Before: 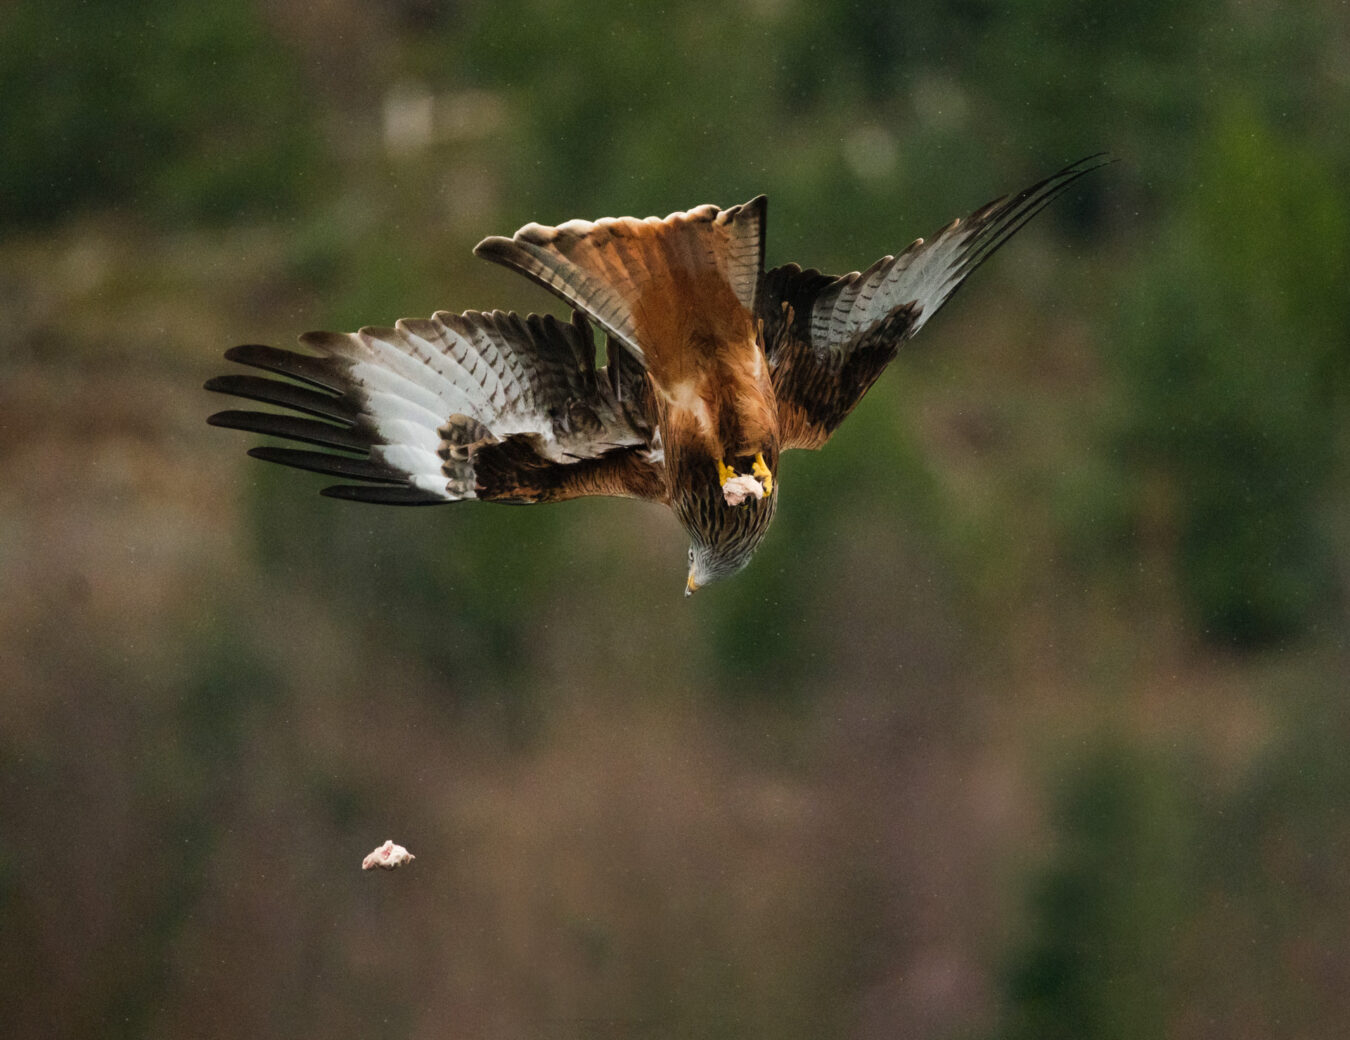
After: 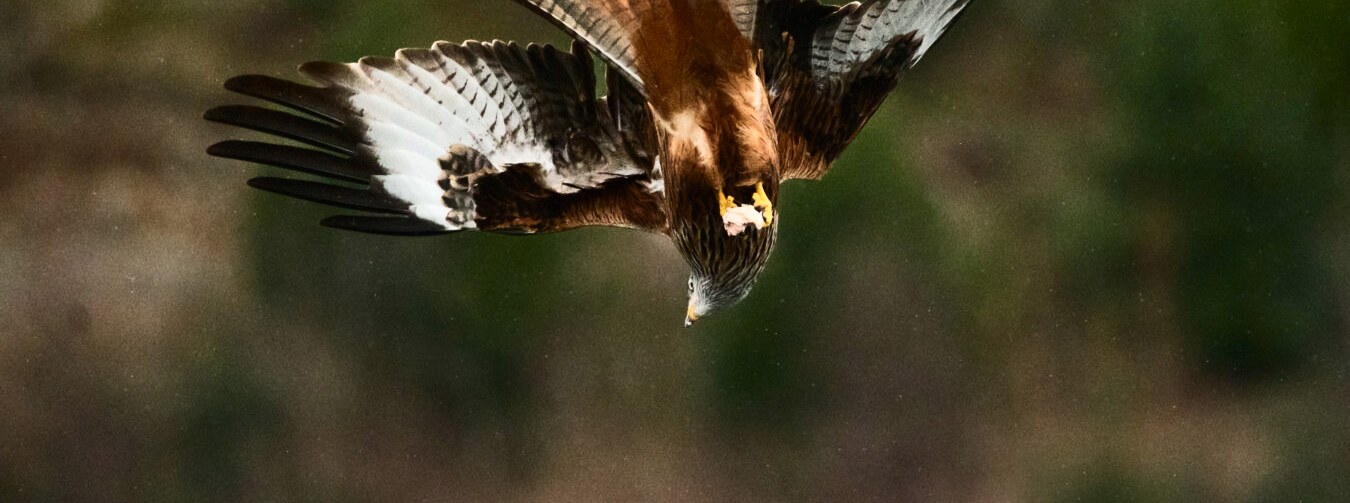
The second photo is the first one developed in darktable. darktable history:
contrast brightness saturation: contrast 0.39, brightness 0.1
crop and rotate: top 26.056%, bottom 25.543%
